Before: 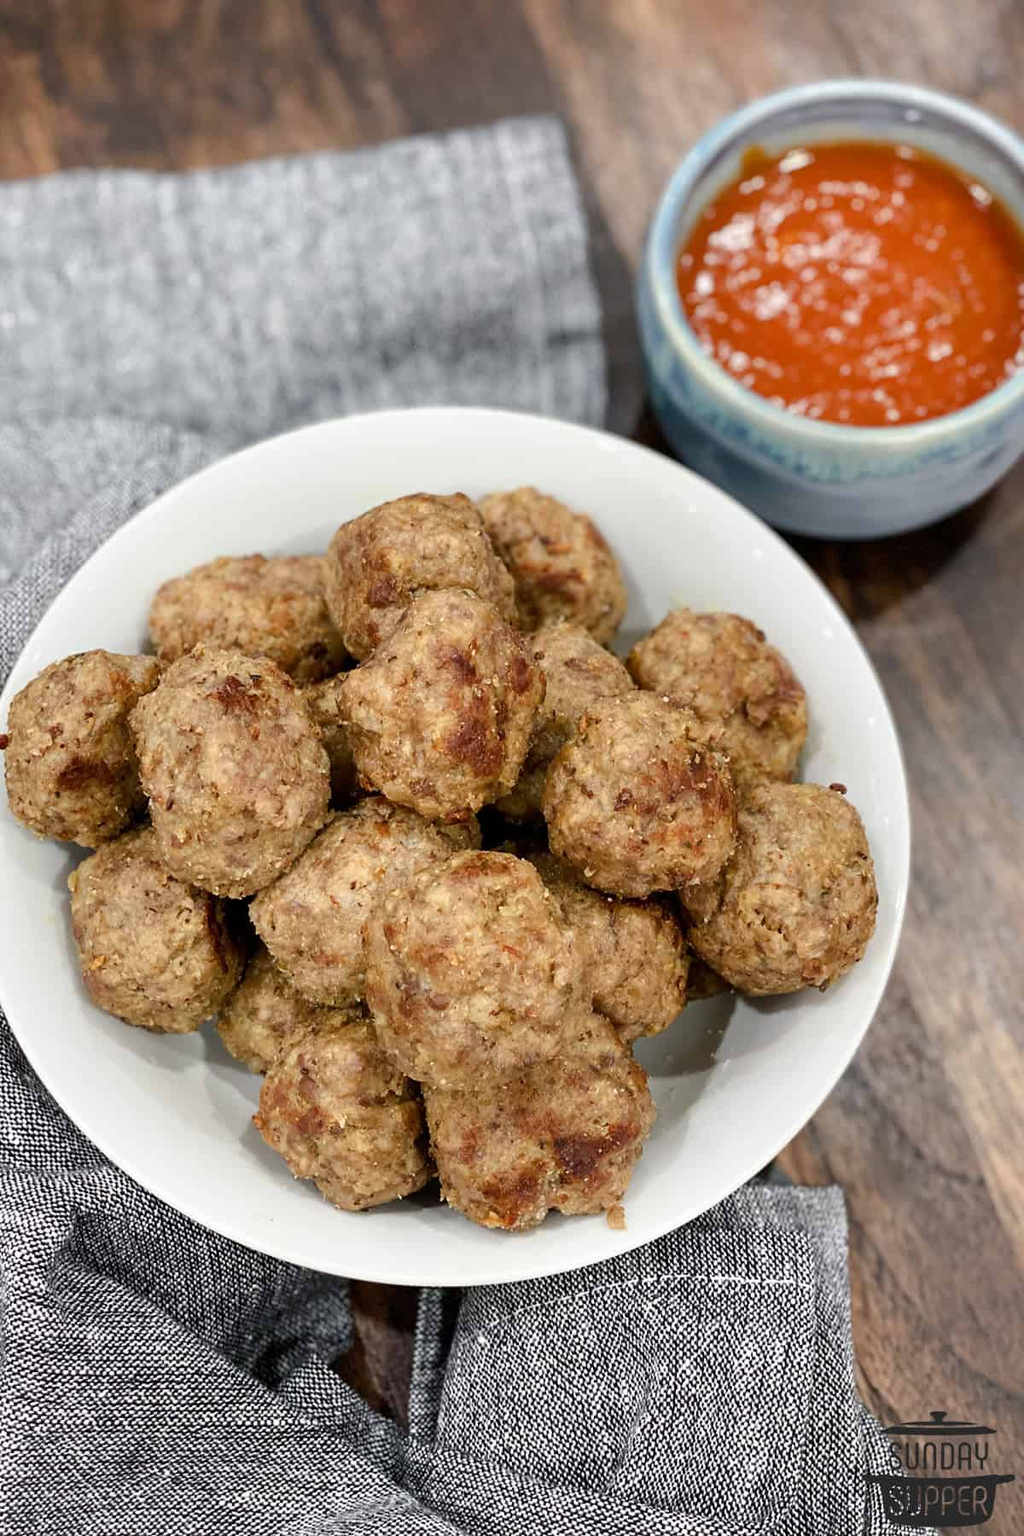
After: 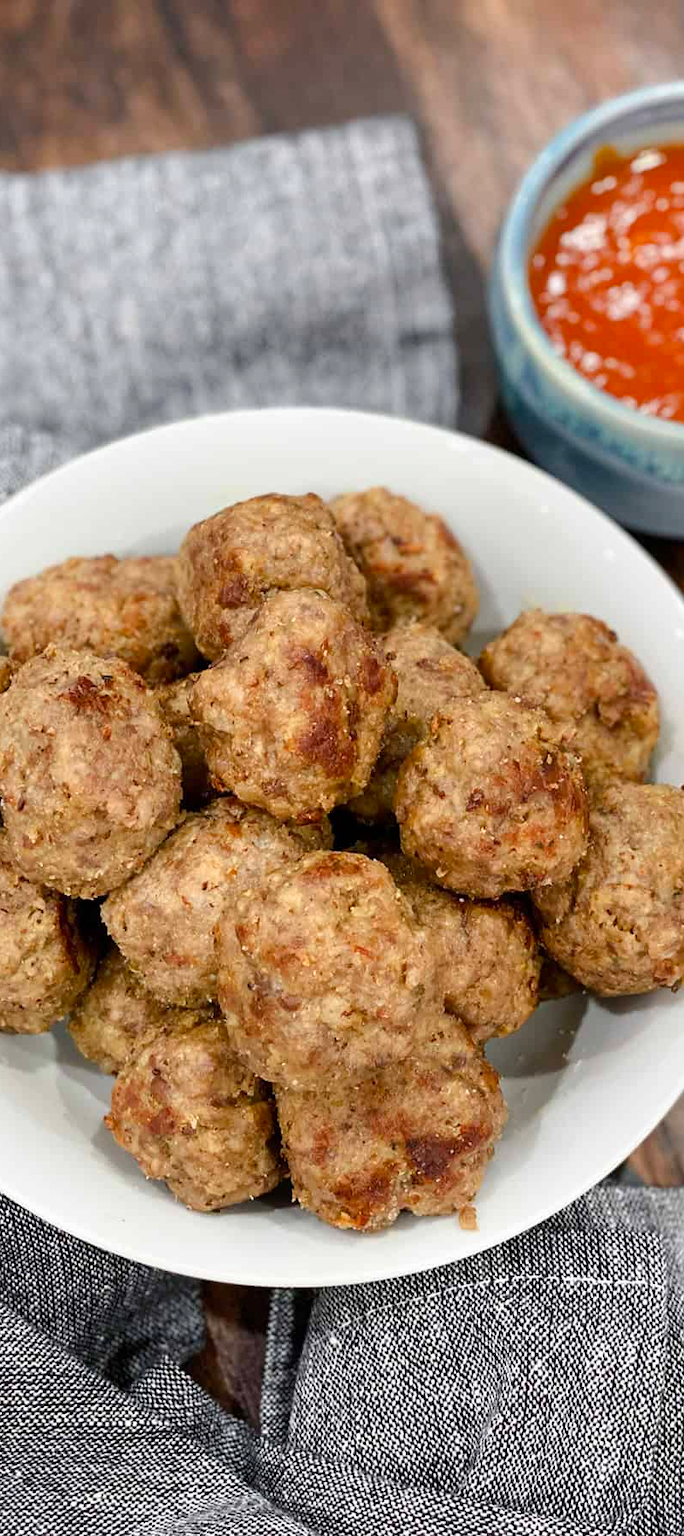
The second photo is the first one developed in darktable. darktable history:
crop and rotate: left 14.502%, right 18.591%
